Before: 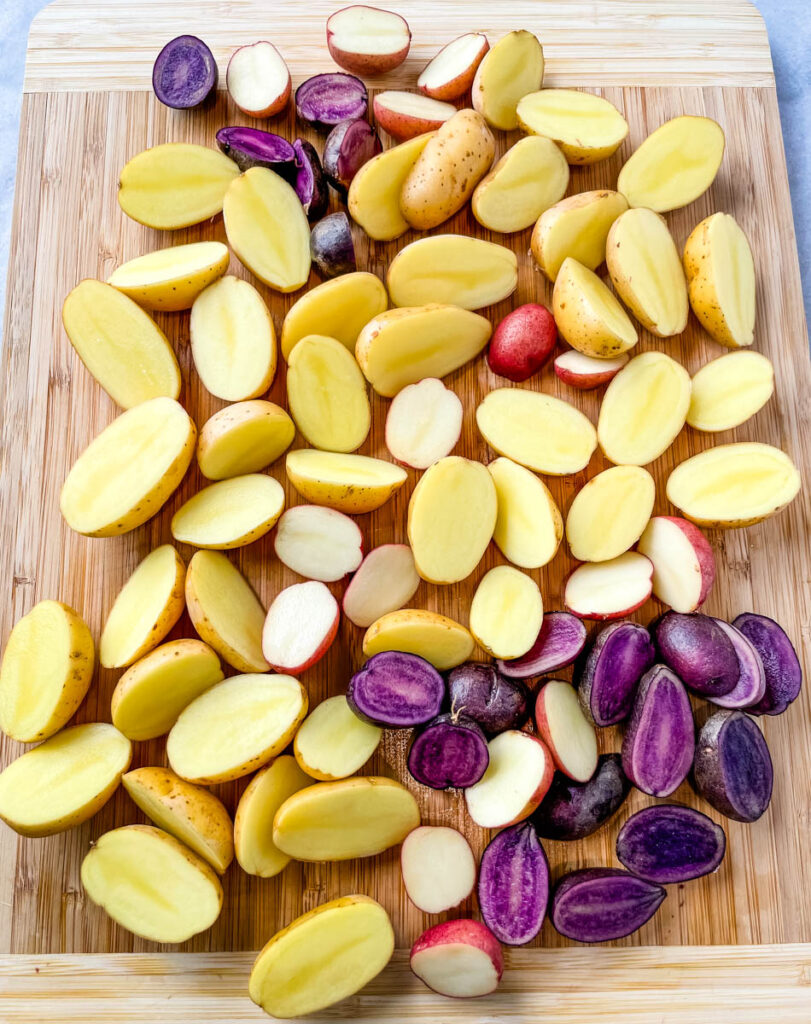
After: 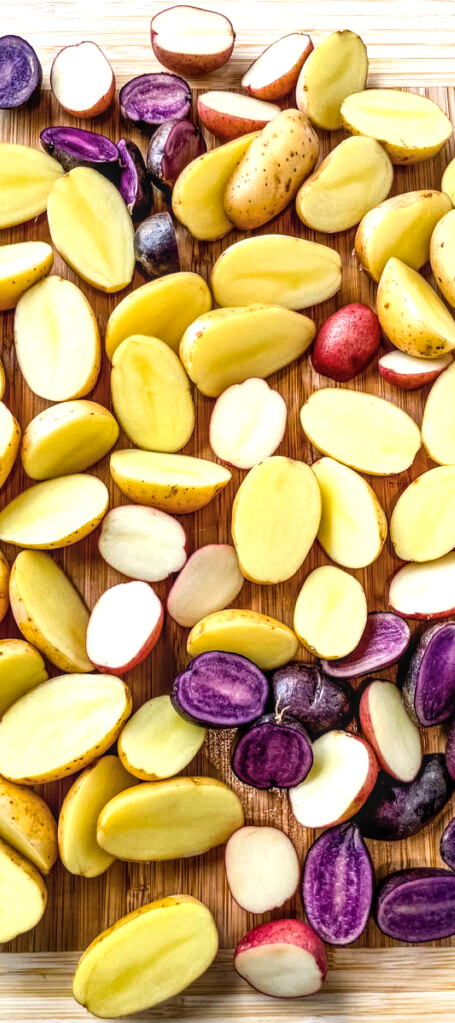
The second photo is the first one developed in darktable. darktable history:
color balance rgb: perceptual saturation grading › global saturation 0.959%, perceptual brilliance grading › global brilliance -17.663%, perceptual brilliance grading › highlights 28.669%
crop: left 21.806%, right 22.027%, bottom 0.011%
local contrast: on, module defaults
